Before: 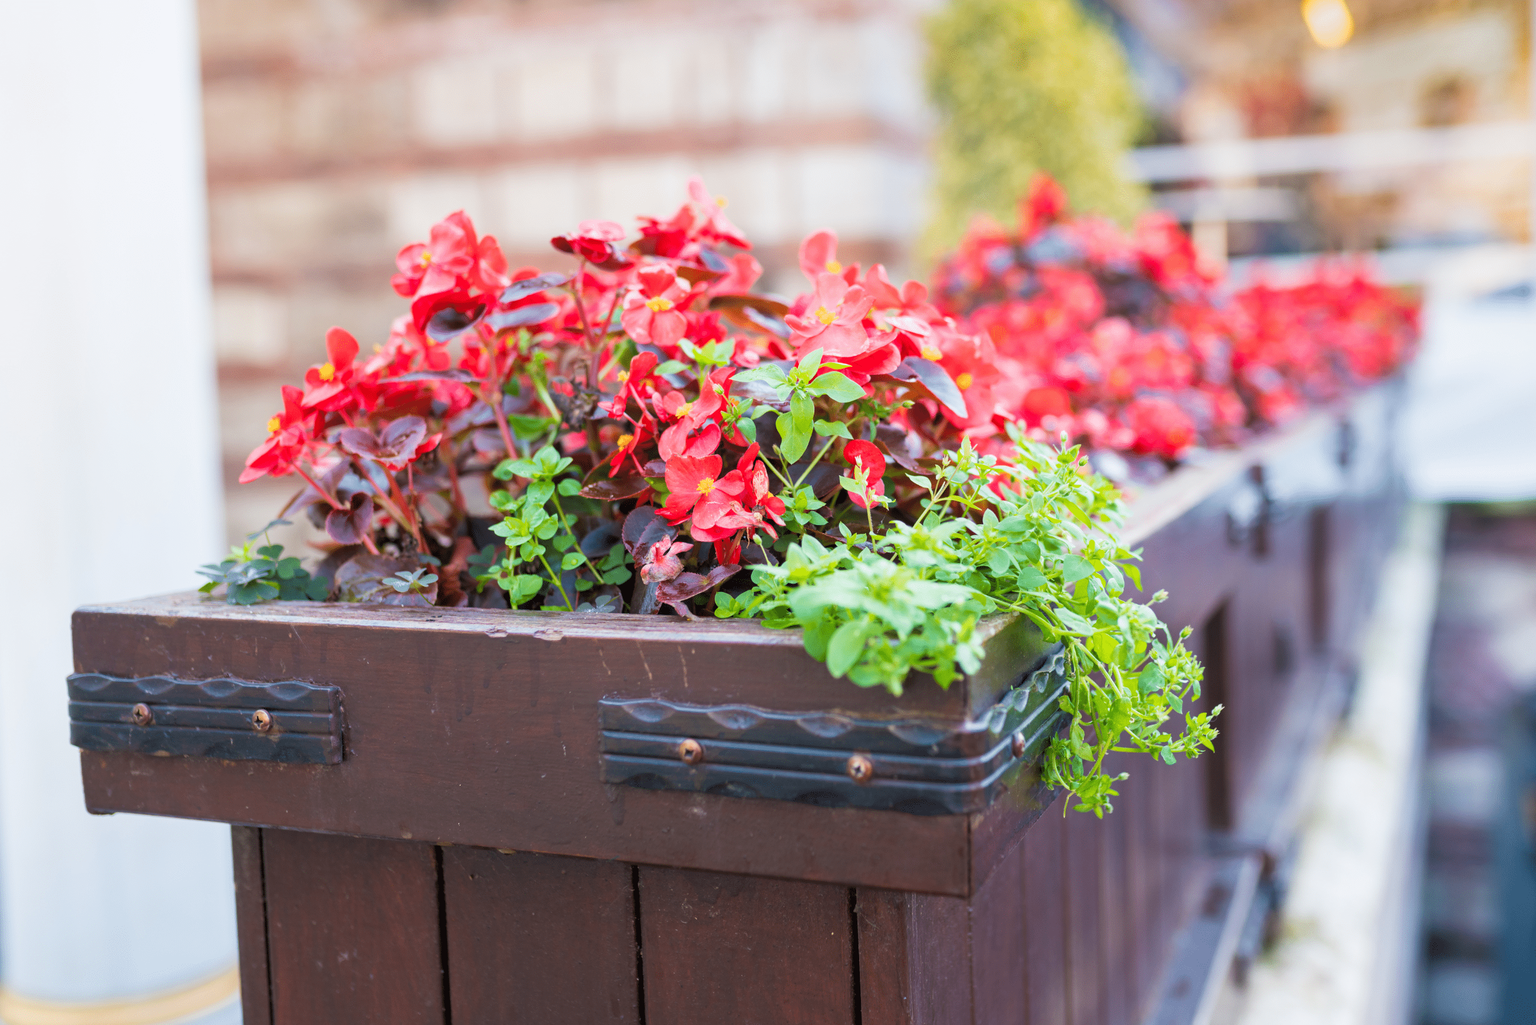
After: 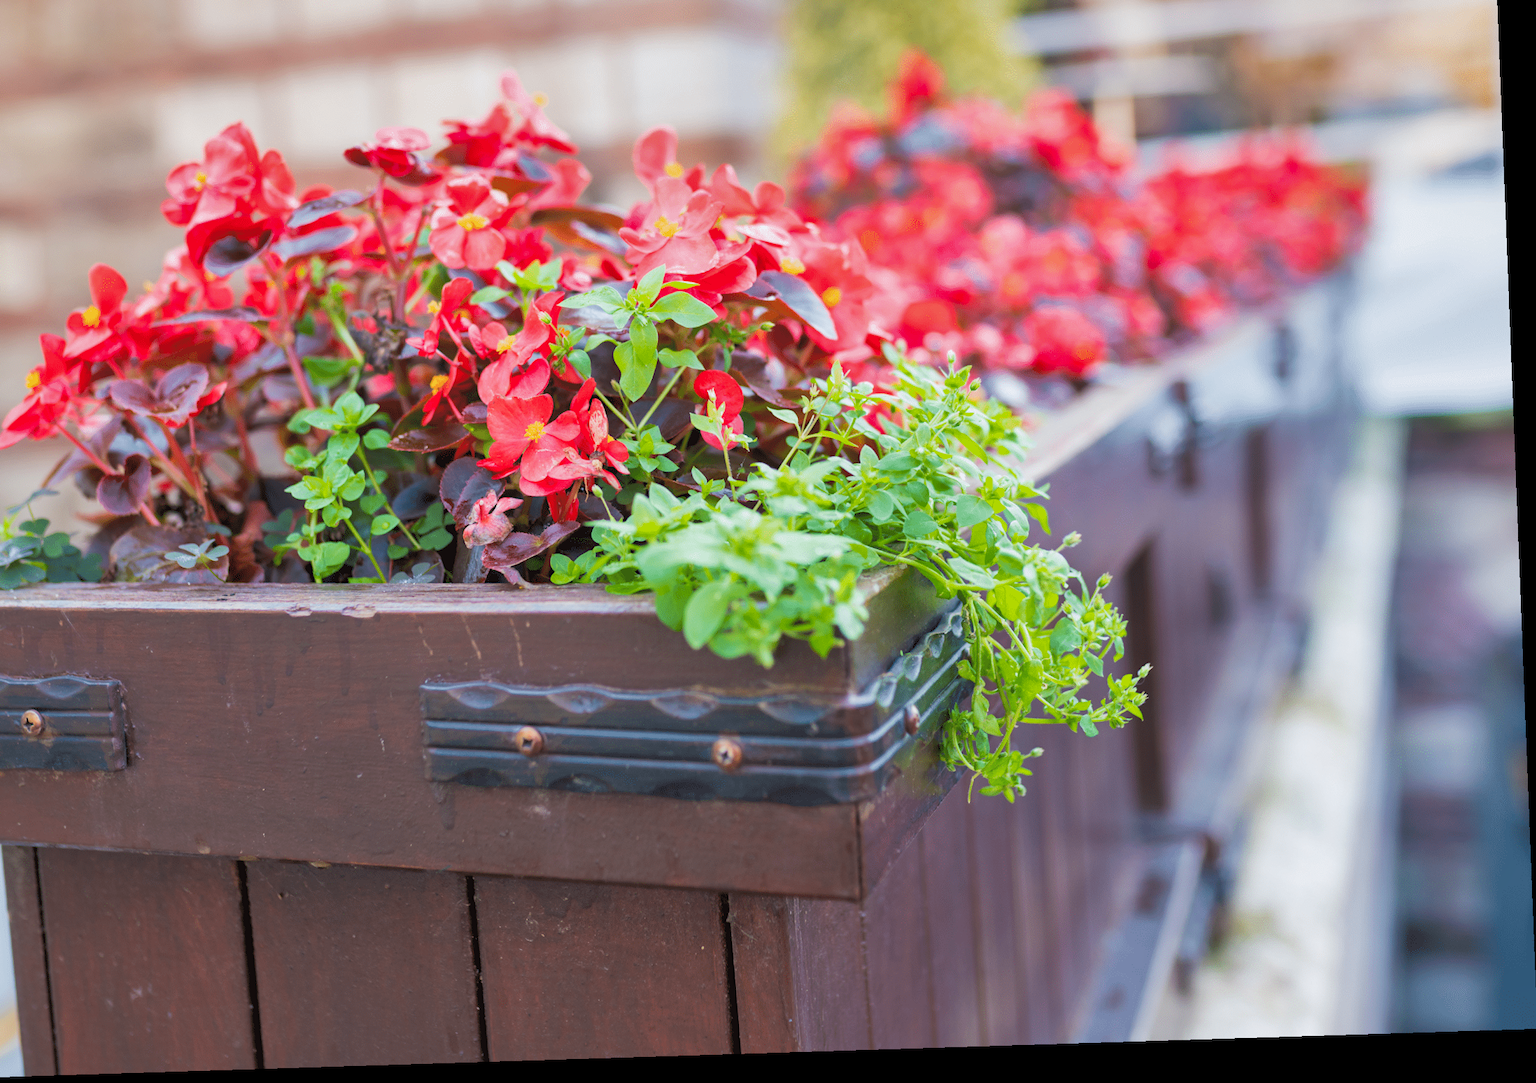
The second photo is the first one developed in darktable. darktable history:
crop: left 16.315%, top 14.246%
rotate and perspective: rotation -2.22°, lens shift (horizontal) -0.022, automatic cropping off
shadows and highlights: on, module defaults
